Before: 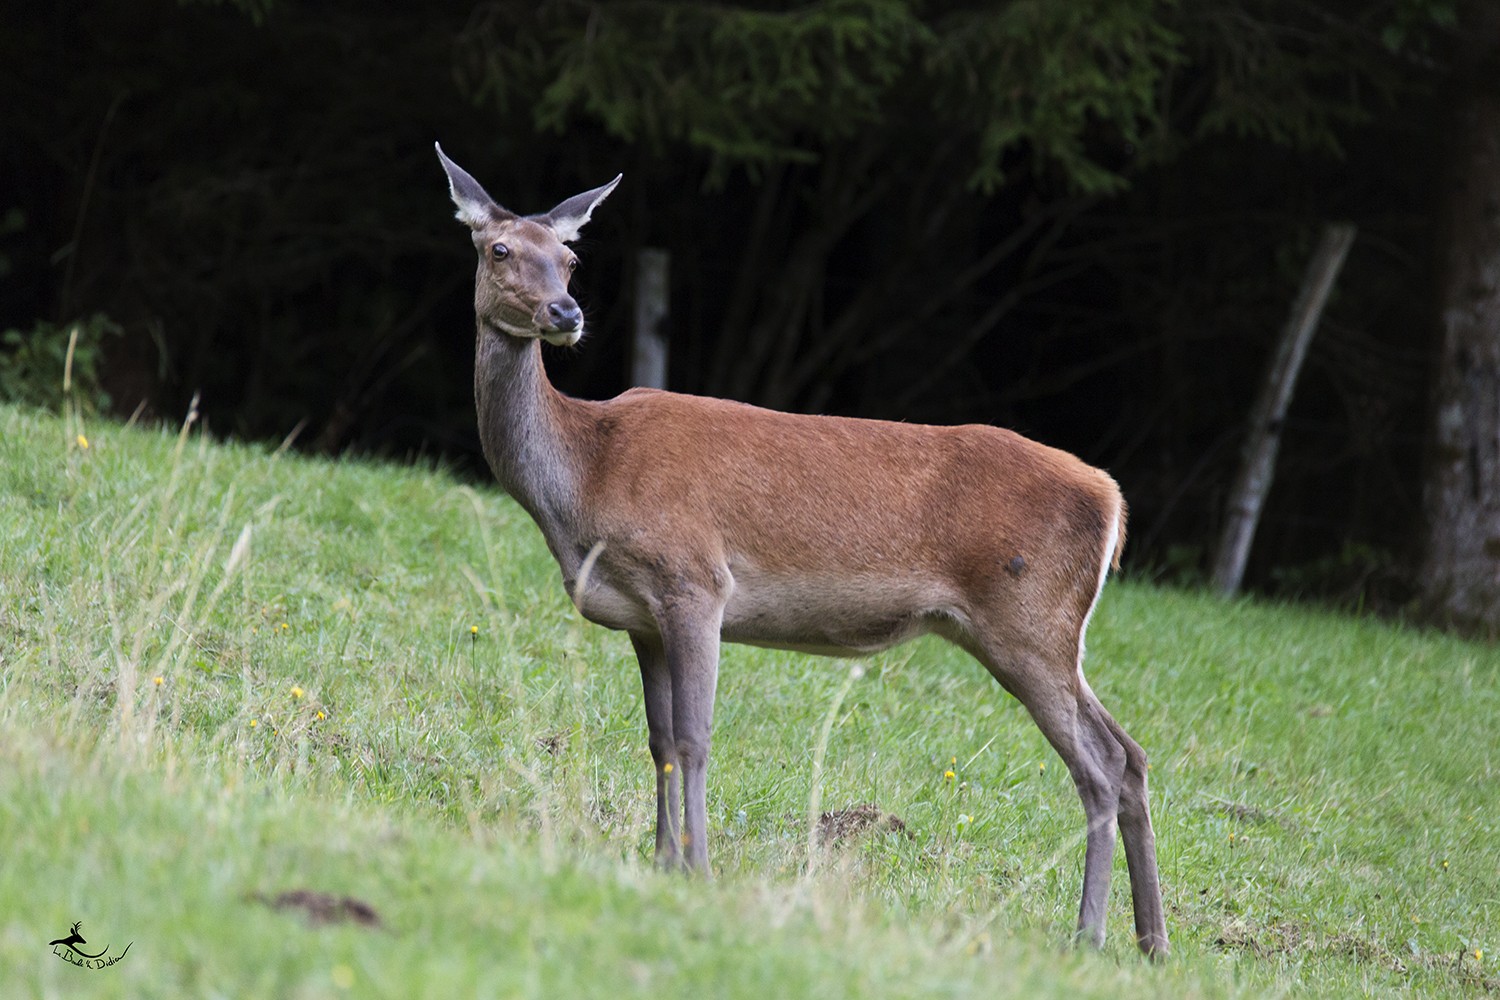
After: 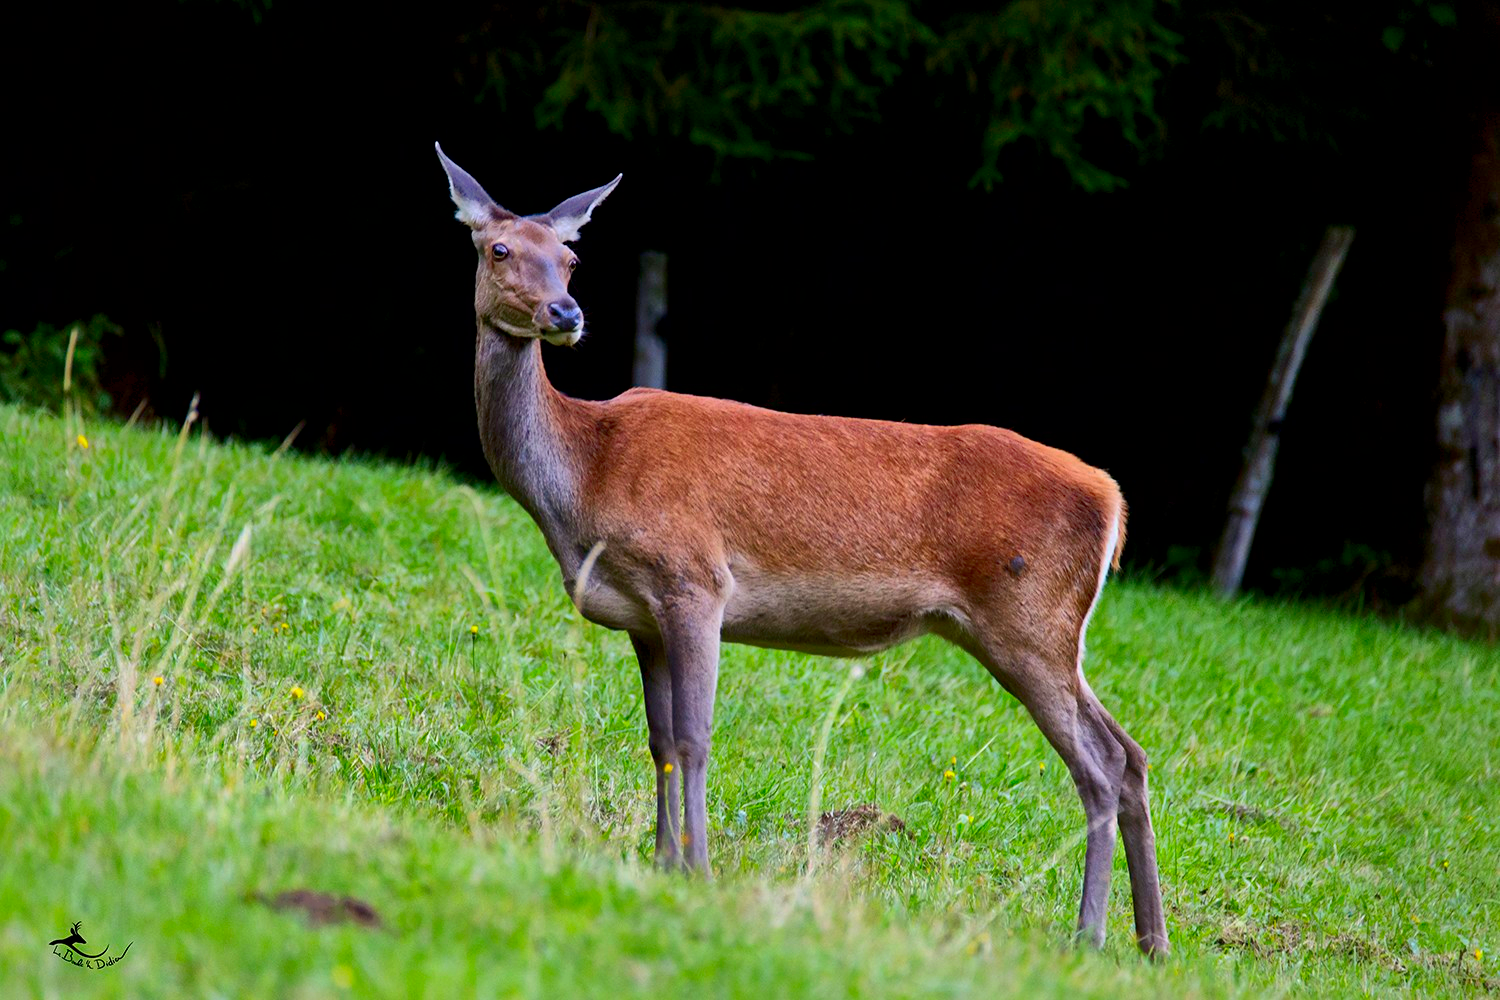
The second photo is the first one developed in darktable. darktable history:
exposure: black level correction 0.009, exposure -0.159 EV, compensate highlight preservation false
shadows and highlights: shadows 40, highlights -60
contrast brightness saturation: contrast 0.26, brightness 0.02, saturation 0.87
